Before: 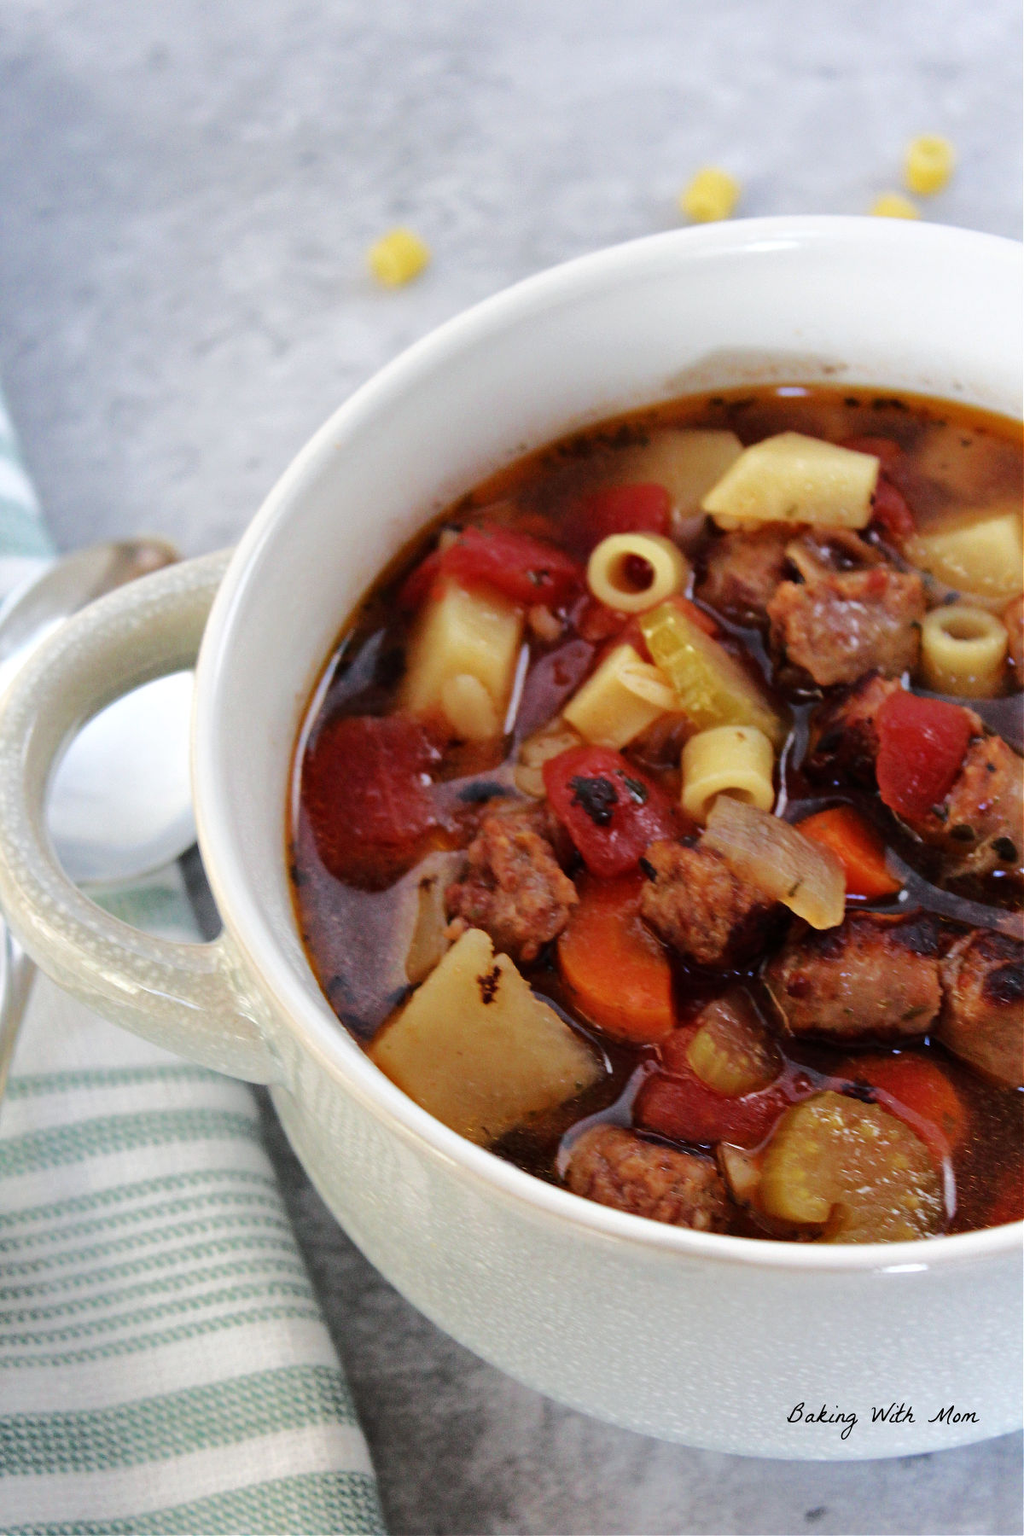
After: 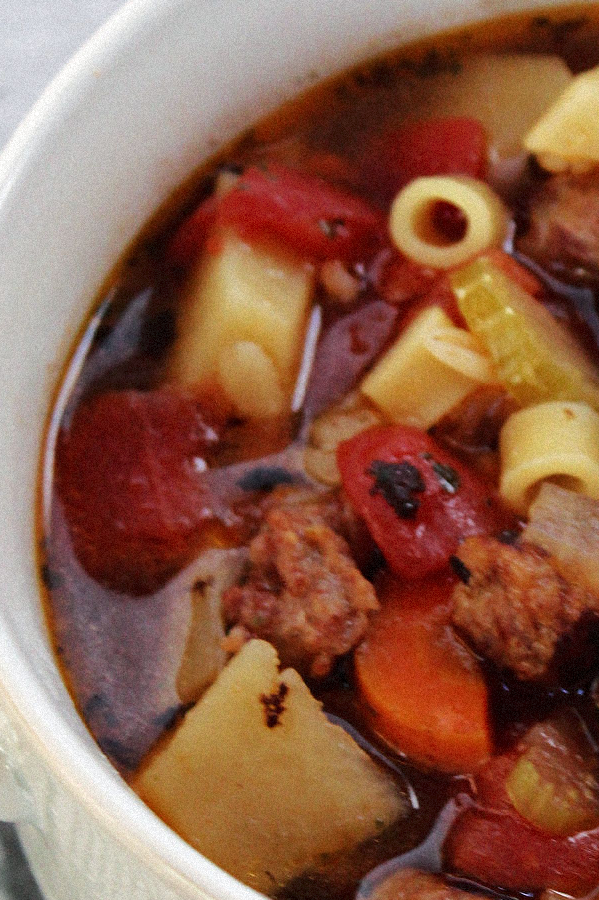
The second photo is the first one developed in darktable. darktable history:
crop: left 25%, top 25%, right 25%, bottom 25%
grain: mid-tones bias 0%
